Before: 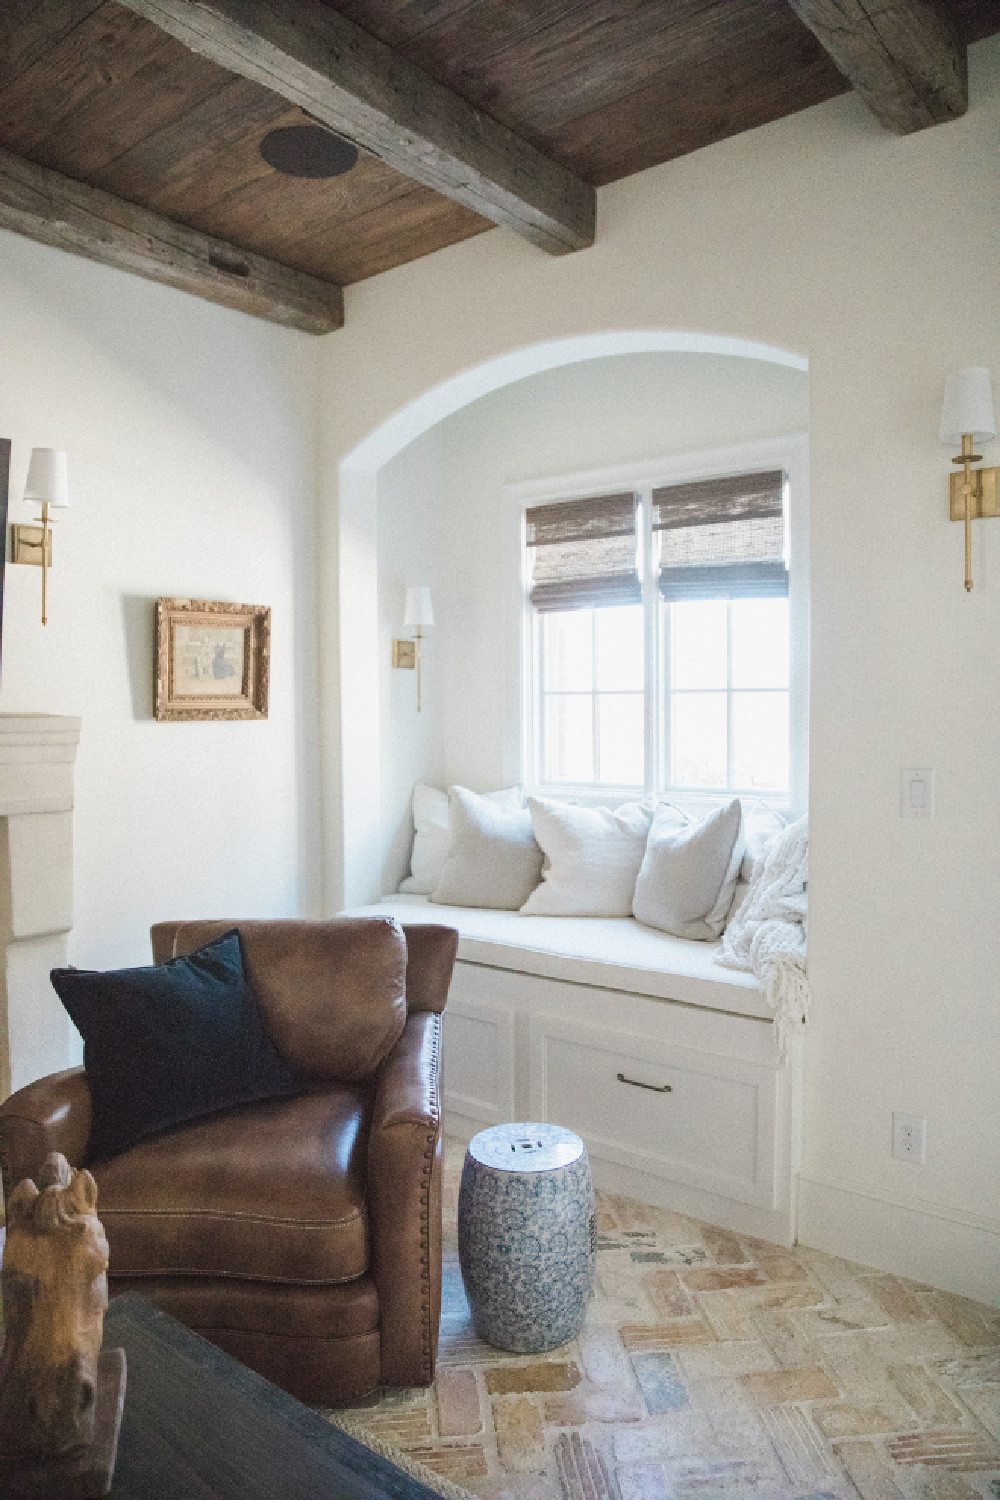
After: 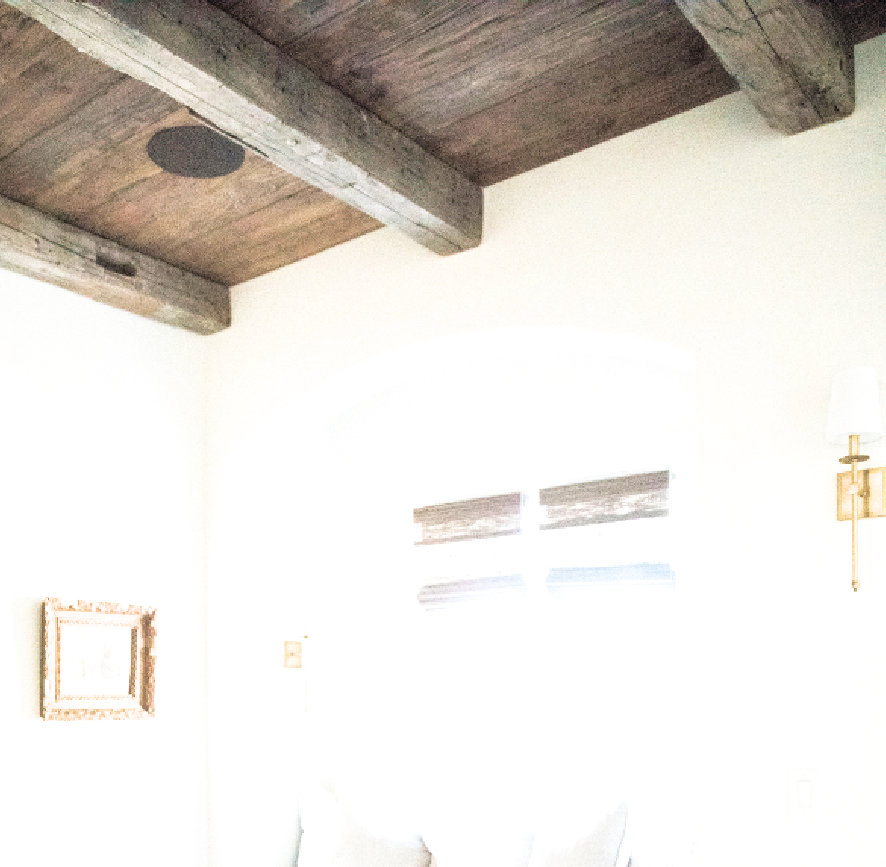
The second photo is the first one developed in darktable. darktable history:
exposure: black level correction 0, exposure 1.663 EV, compensate highlight preservation false
crop and rotate: left 11.381%, bottom 42.184%
filmic rgb: black relative exposure -5.08 EV, white relative exposure 3.2 EV, threshold 2.95 EV, hardness 3.43, contrast 1.191, highlights saturation mix -49.8%, enable highlight reconstruction true
